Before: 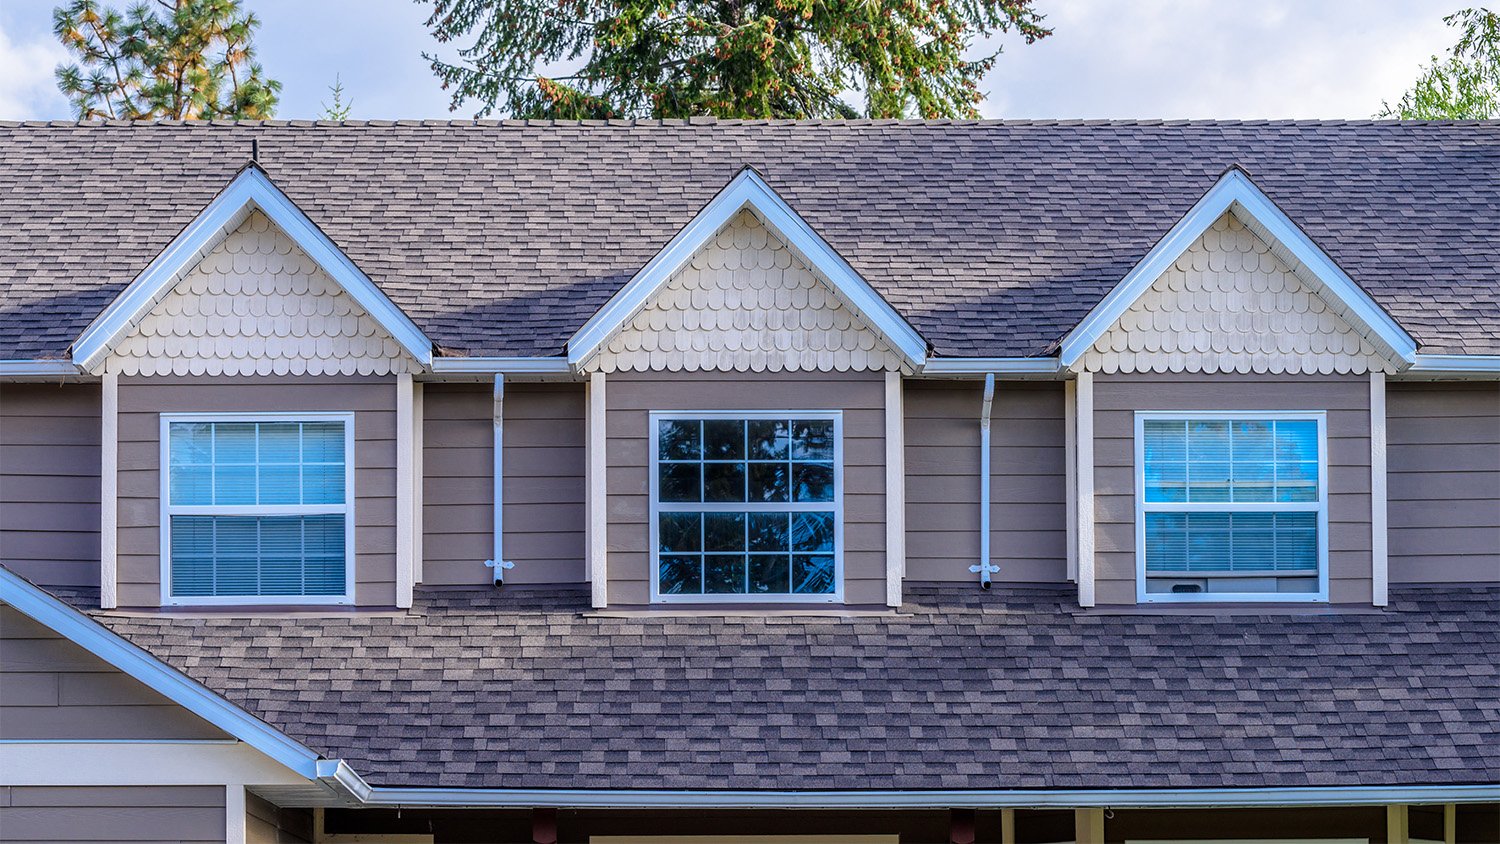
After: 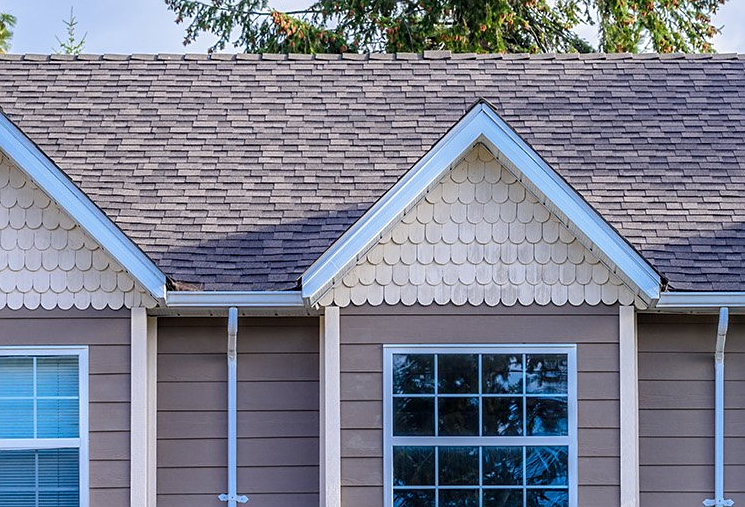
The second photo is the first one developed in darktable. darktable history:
sharpen: amount 0.212
crop: left 17.773%, top 7.821%, right 32.497%, bottom 32.107%
